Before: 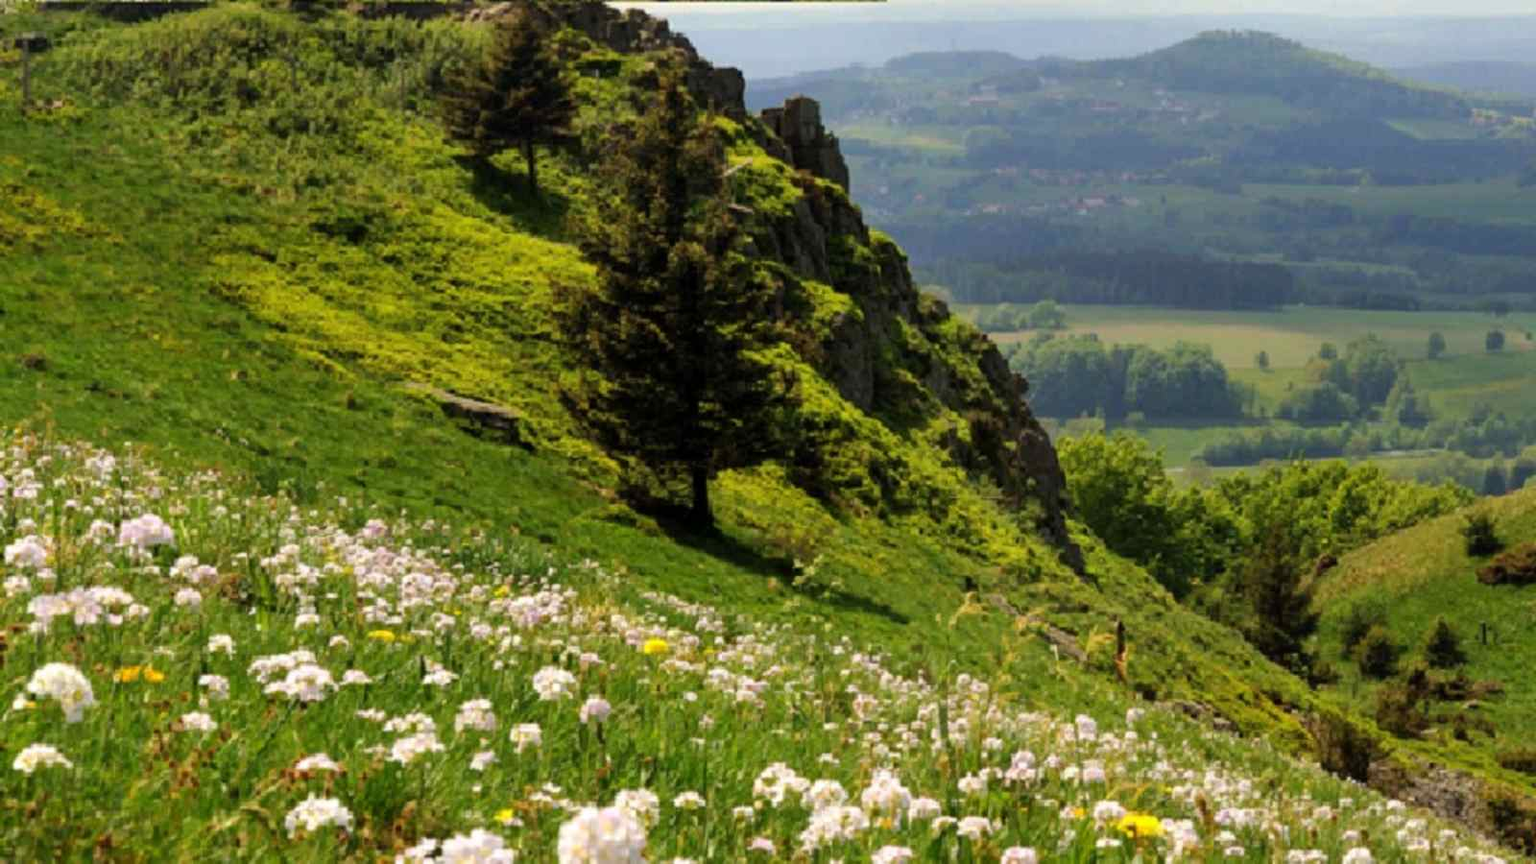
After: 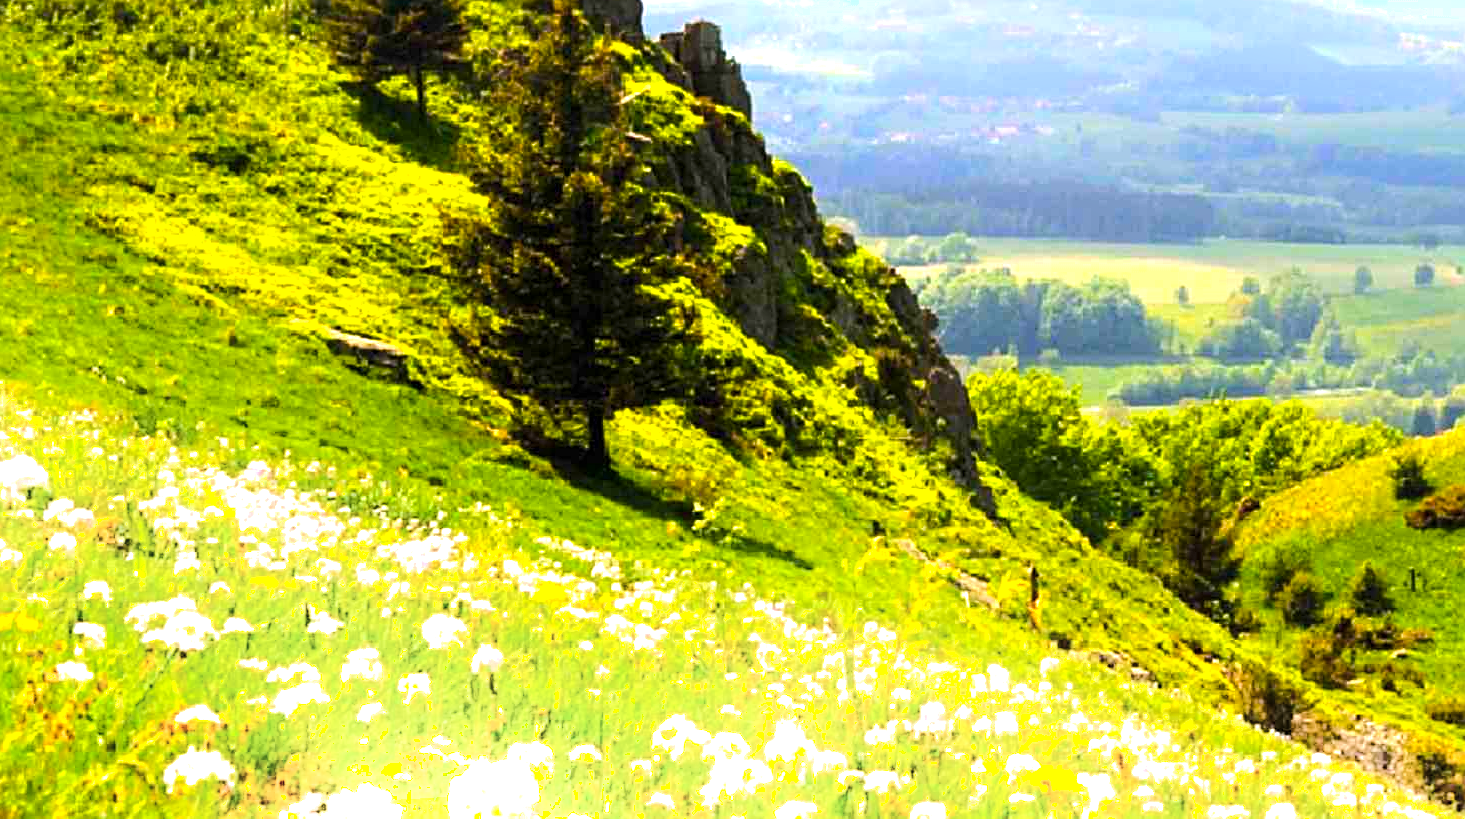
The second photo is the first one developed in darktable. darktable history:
shadows and highlights: shadows -42.01, highlights 64.34, soften with gaussian
color balance rgb: highlights gain › chroma 1.487%, highlights gain › hue 309.47°, linear chroma grading › shadows 19.092%, linear chroma grading › highlights 3.766%, linear chroma grading › mid-tones 10.054%, perceptual saturation grading › global saturation 31.201%, perceptual brilliance grading › global brilliance -5.733%, perceptual brilliance grading › highlights 24.276%, perceptual brilliance grading › mid-tones 6.915%, perceptual brilliance grading › shadows -4.51%
exposure: black level correction 0, exposure 1.121 EV, compensate highlight preservation false
crop and rotate: left 8.378%, top 8.994%
sharpen: on, module defaults
